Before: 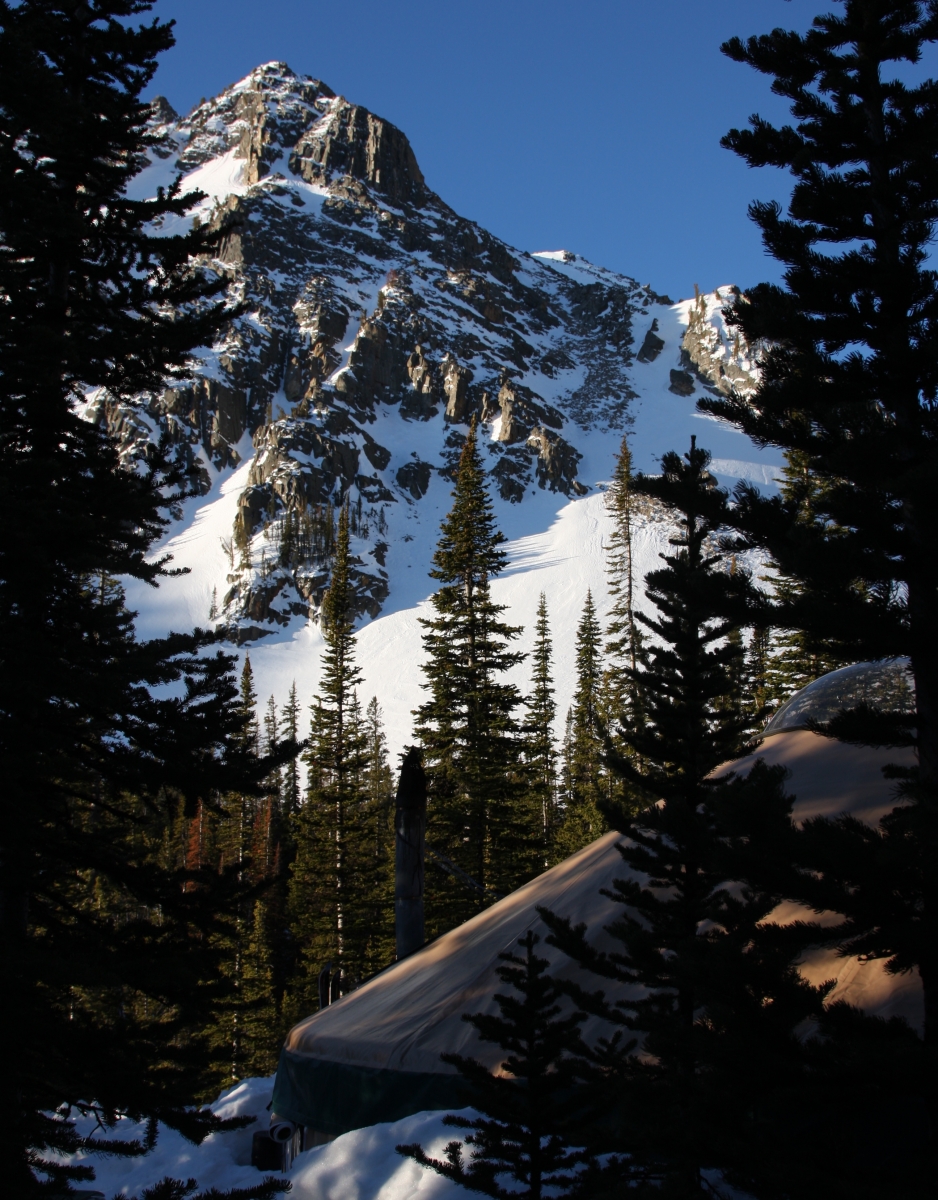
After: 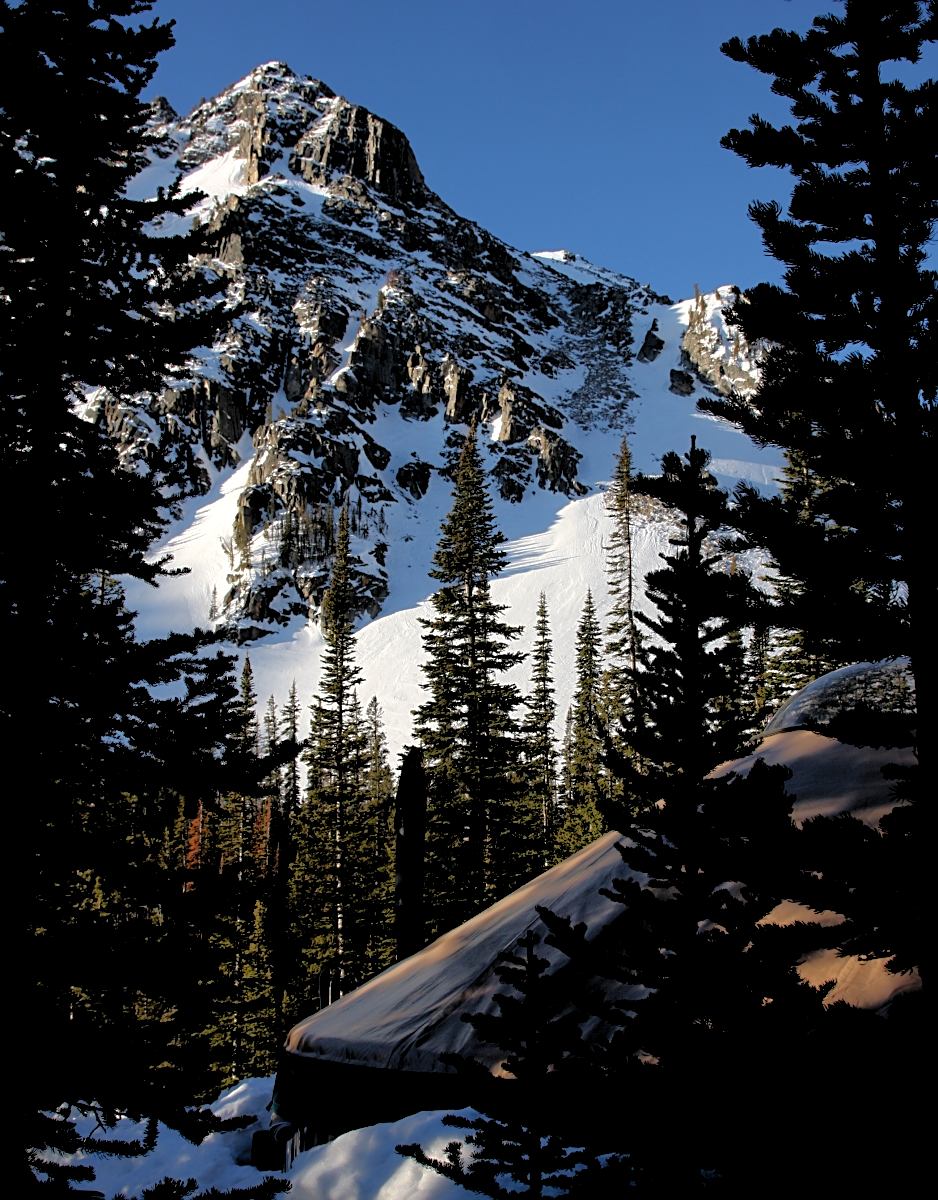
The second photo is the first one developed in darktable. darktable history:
exposure: exposure -0.157 EV, compensate highlight preservation false
shadows and highlights: on, module defaults
rgb levels: levels [[0.01, 0.419, 0.839], [0, 0.5, 1], [0, 0.5, 1]]
sharpen: on, module defaults
